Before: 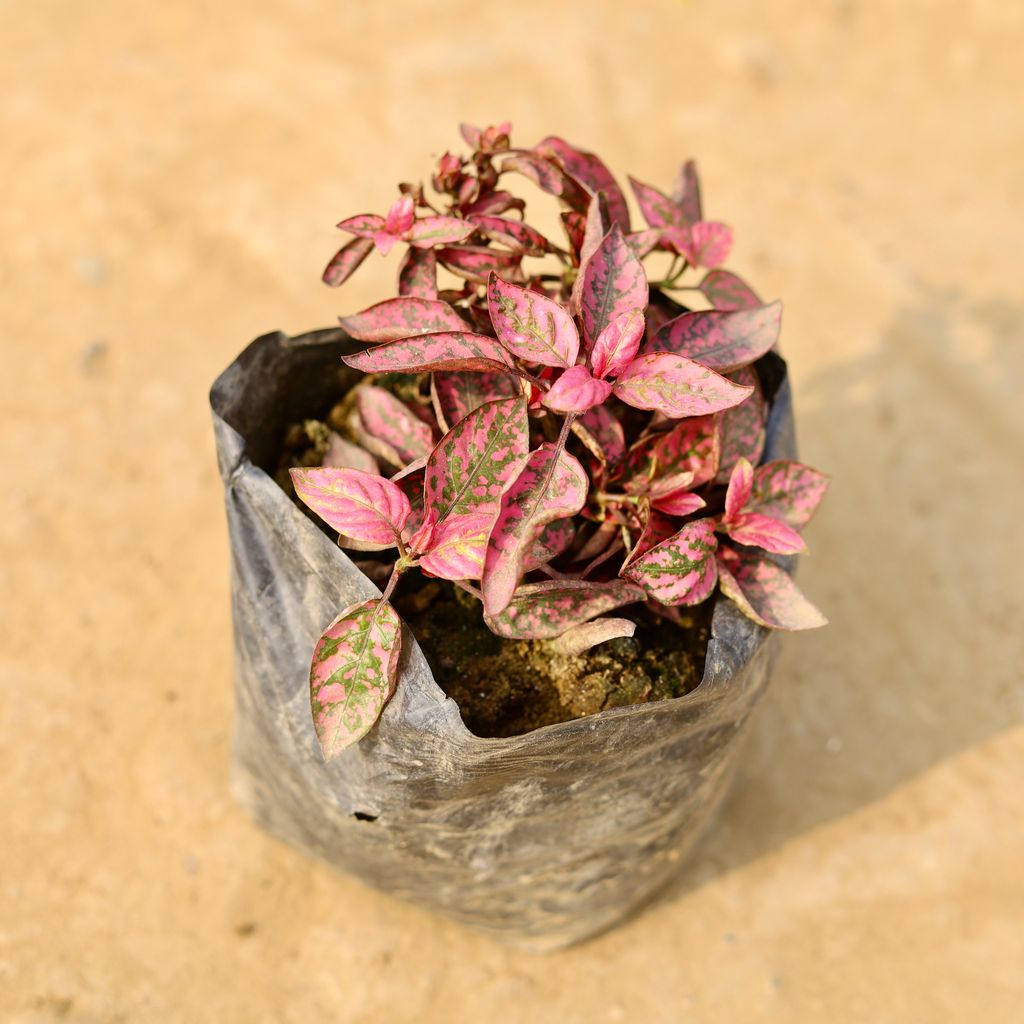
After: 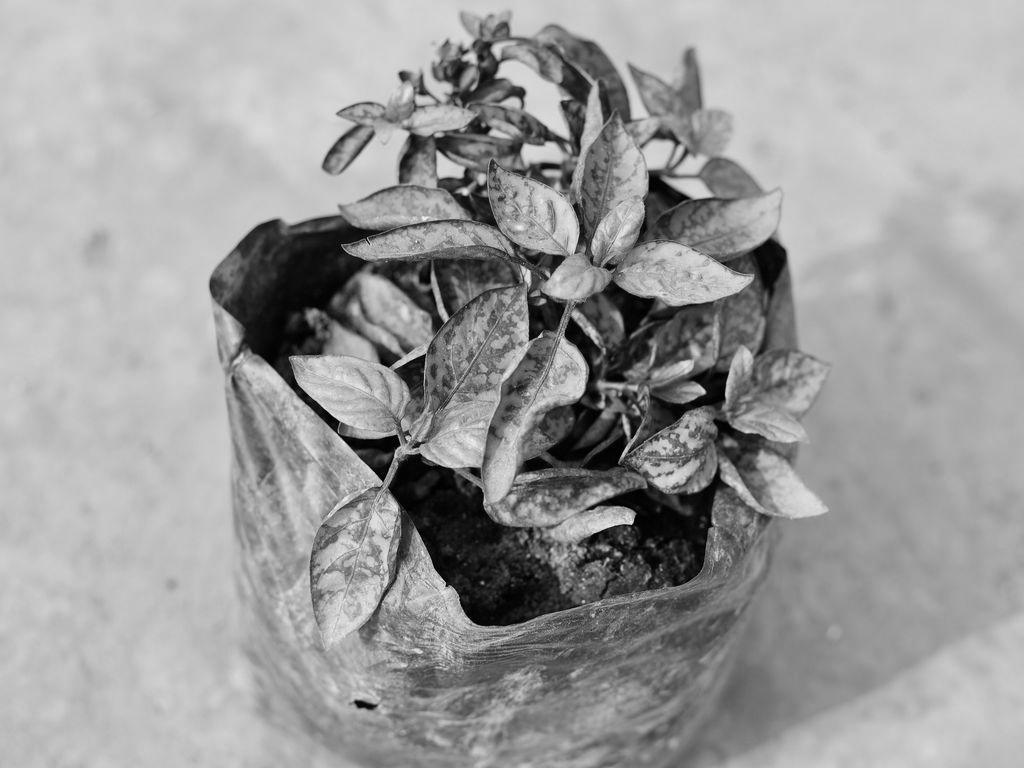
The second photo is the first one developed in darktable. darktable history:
crop: top 11.026%, bottom 13.89%
color calibration: output gray [0.21, 0.42, 0.37, 0], illuminant F (fluorescent), F source F9 (Cool White Deluxe 4150 K) – high CRI, x 0.374, y 0.373, temperature 4156.24 K
contrast brightness saturation: contrast 0.096, saturation -0.374
